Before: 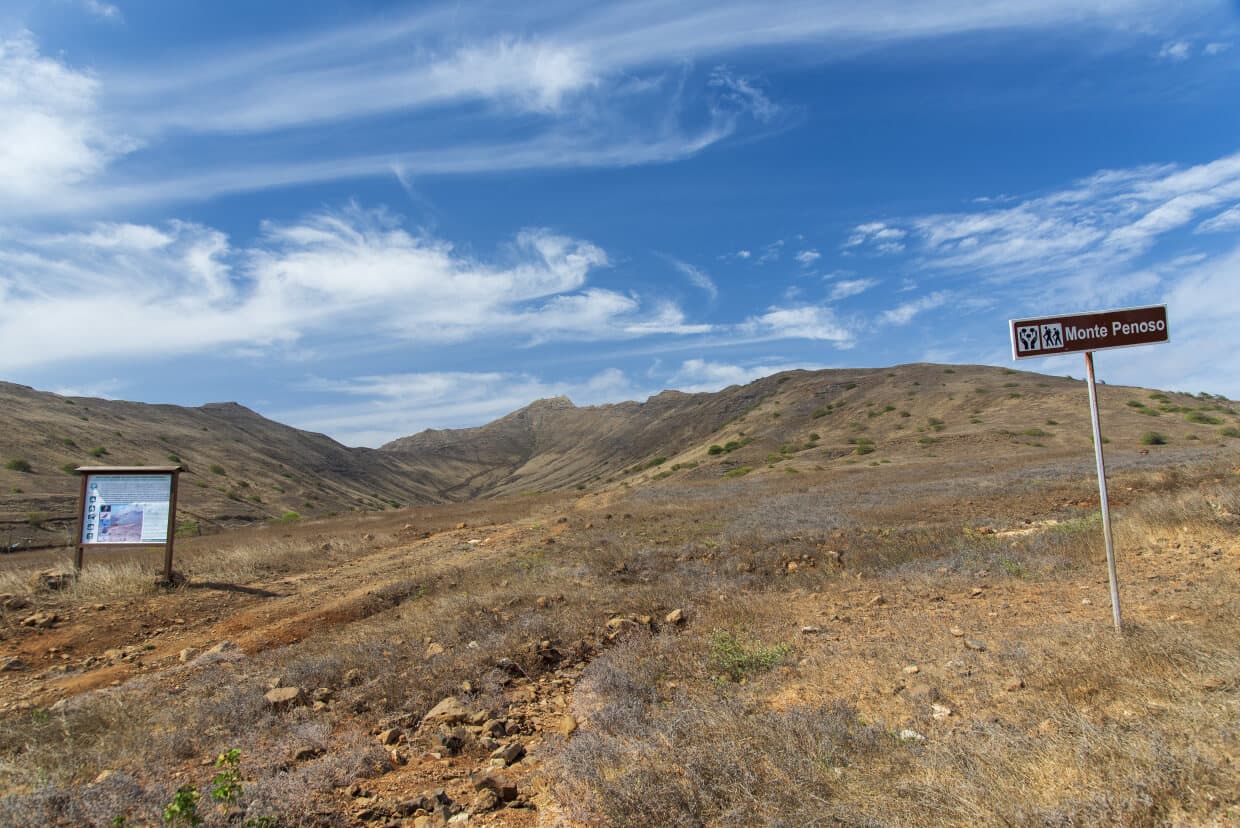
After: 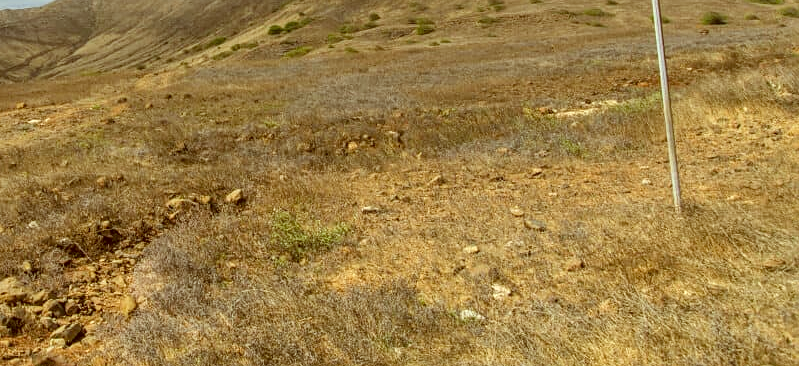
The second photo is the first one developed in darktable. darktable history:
sharpen: amount 0.21
contrast brightness saturation: contrast 0.051, brightness 0.057, saturation 0.009
local contrast: detail 117%
crop and rotate: left 35.564%, top 50.799%, bottom 4.996%
color correction: highlights a* -5.56, highlights b* 9.8, shadows a* 9.53, shadows b* 24.61
